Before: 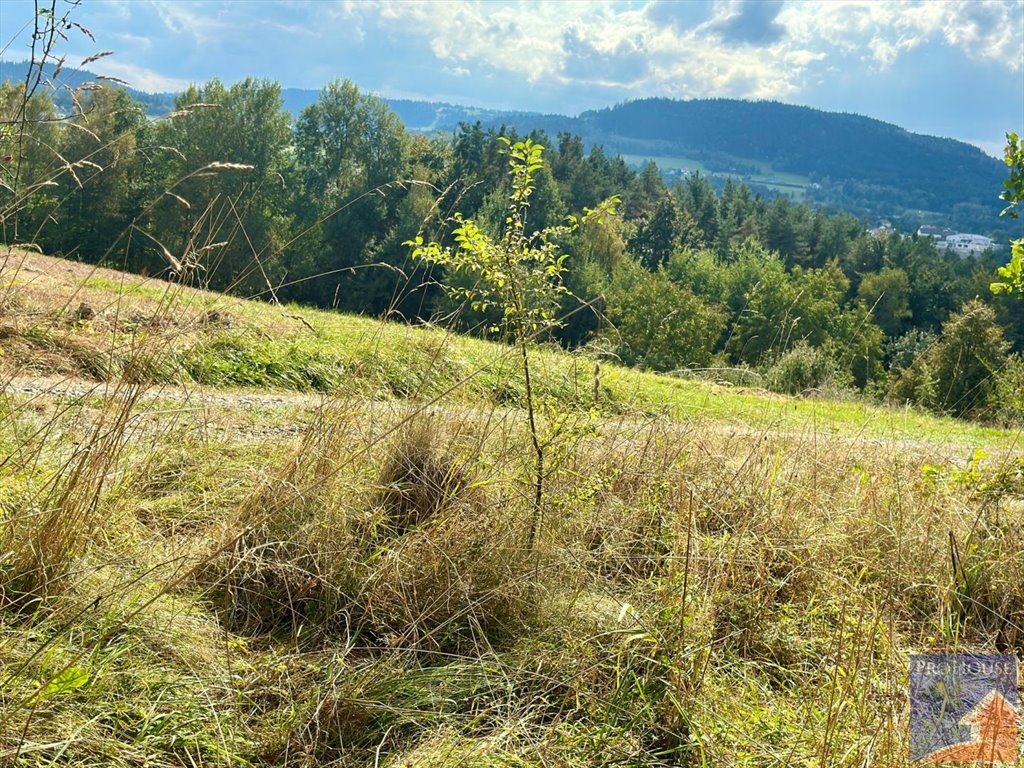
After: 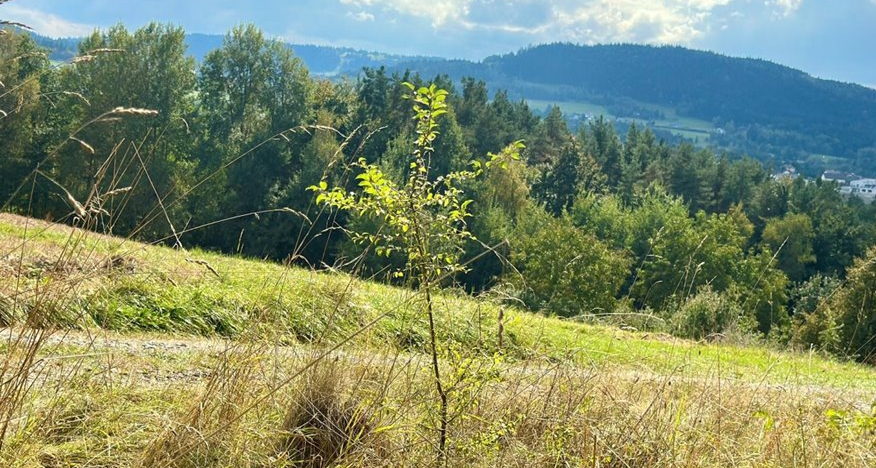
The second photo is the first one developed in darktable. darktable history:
crop and rotate: left 9.447%, top 7.262%, right 4.92%, bottom 31.787%
